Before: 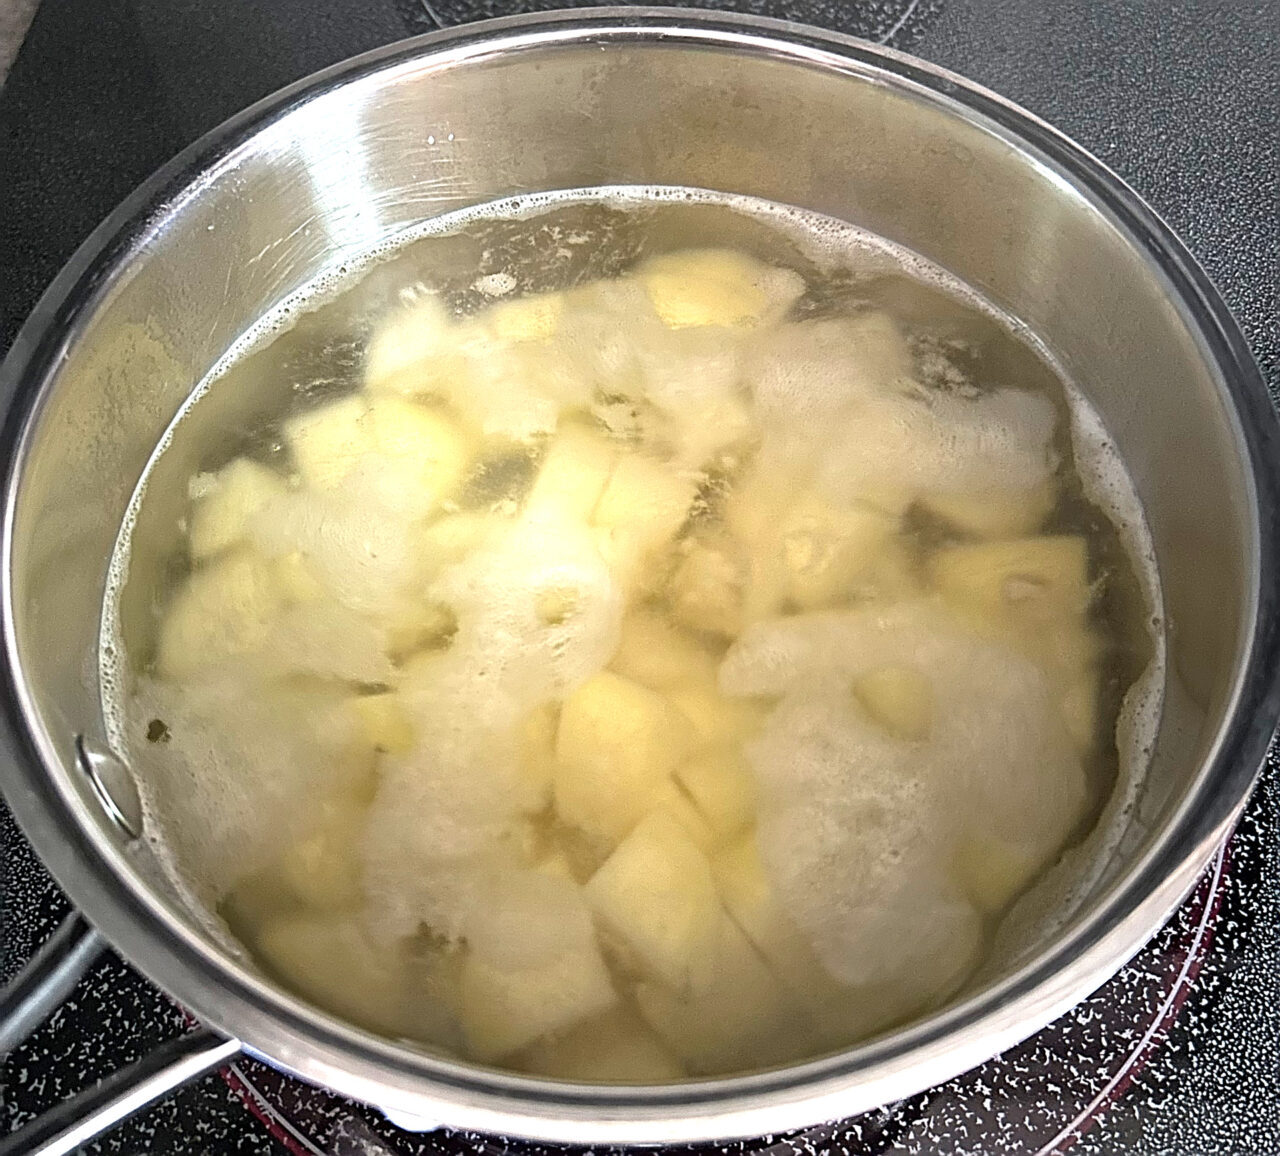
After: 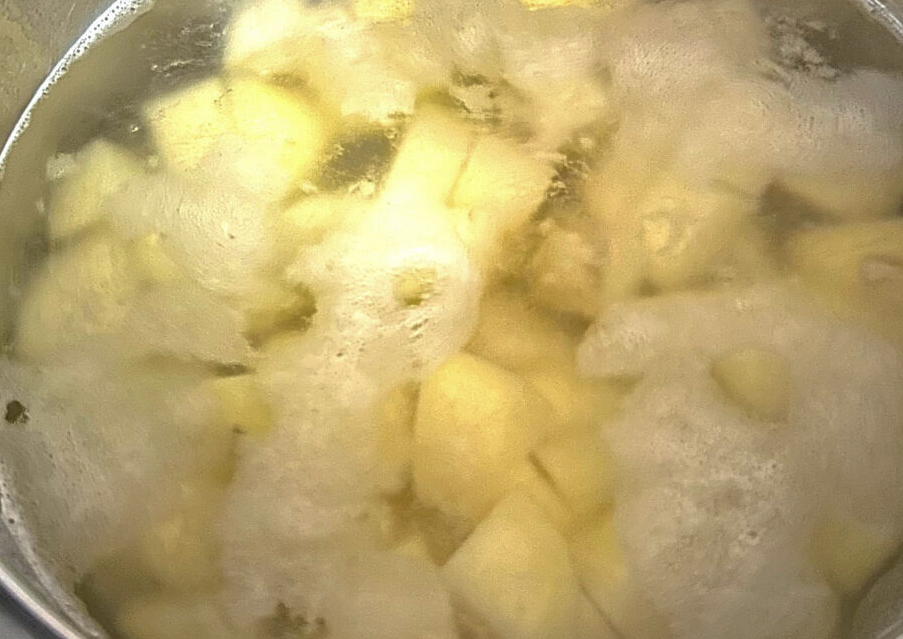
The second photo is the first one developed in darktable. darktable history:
shadows and highlights: on, module defaults
crop: left 11.123%, top 27.61%, right 18.3%, bottom 17.034%
